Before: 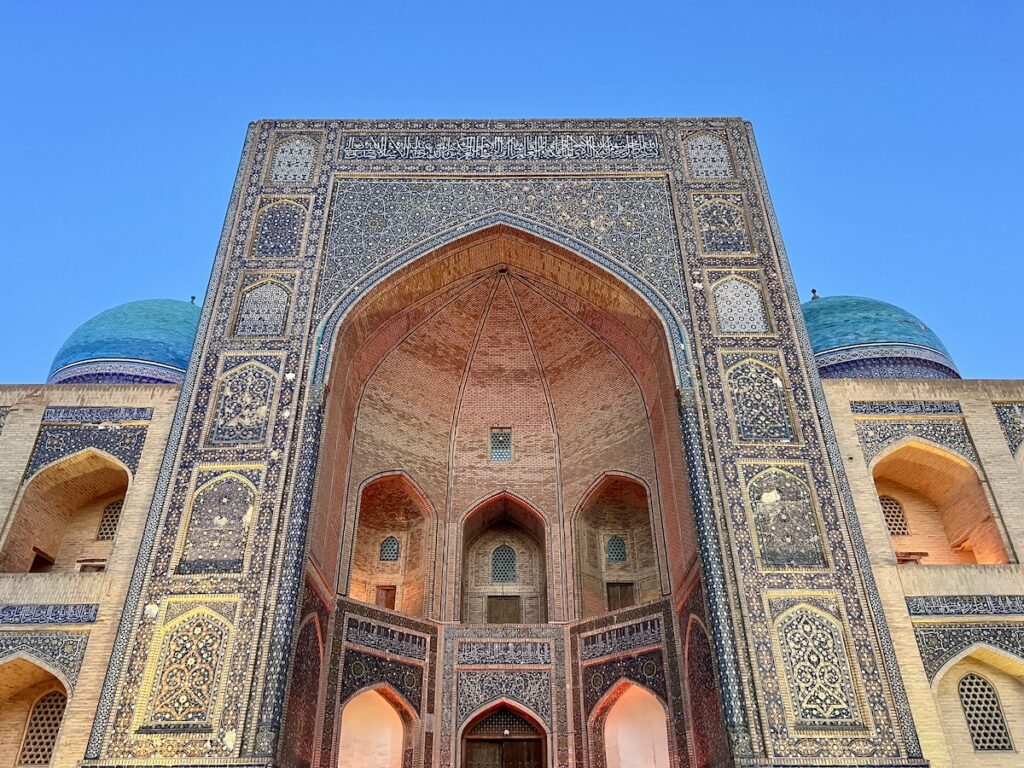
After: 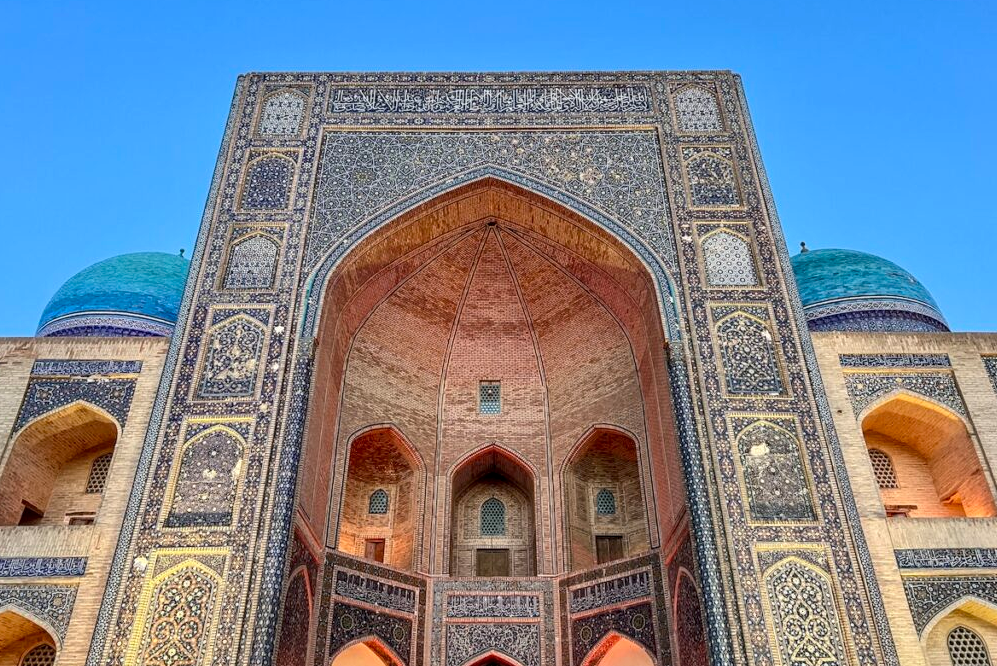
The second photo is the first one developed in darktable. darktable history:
crop: left 1.157%, top 6.145%, right 1.473%, bottom 7.123%
local contrast: on, module defaults
